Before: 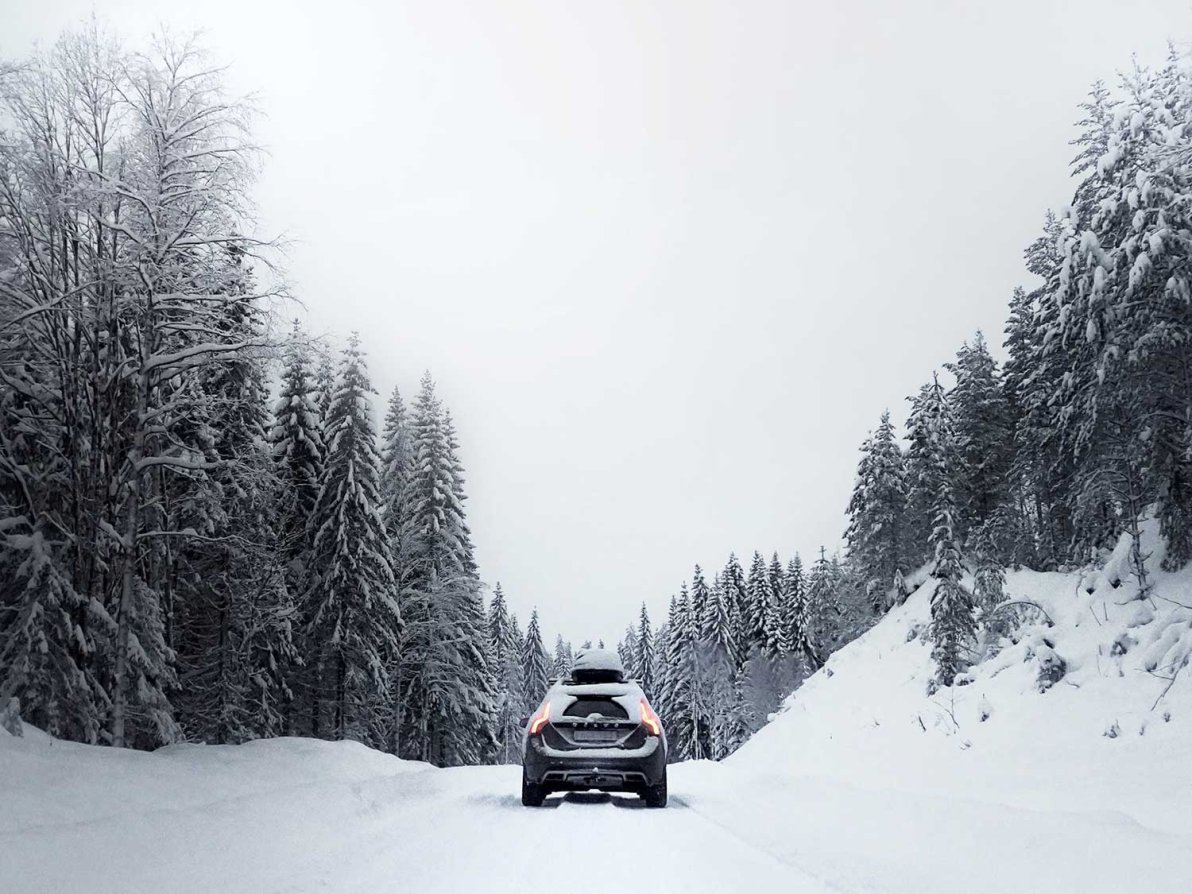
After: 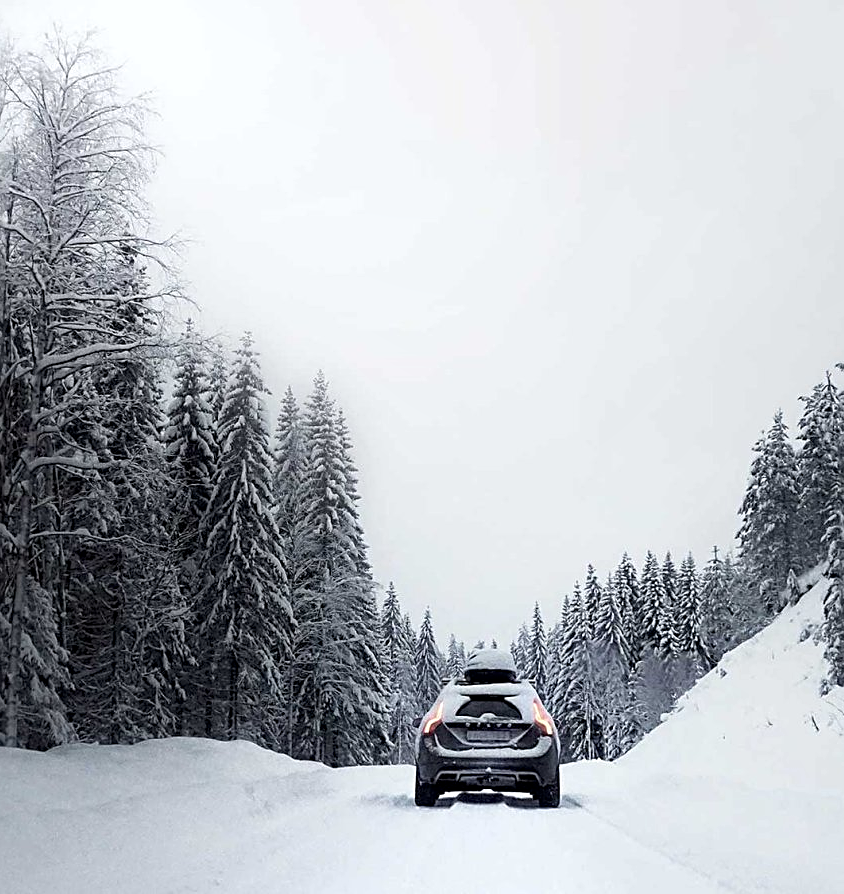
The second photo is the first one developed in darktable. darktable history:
crop and rotate: left 9.017%, right 20.134%
sharpen: on, module defaults
local contrast: highlights 101%, shadows 101%, detail 119%, midtone range 0.2
exposure: compensate highlight preservation false
